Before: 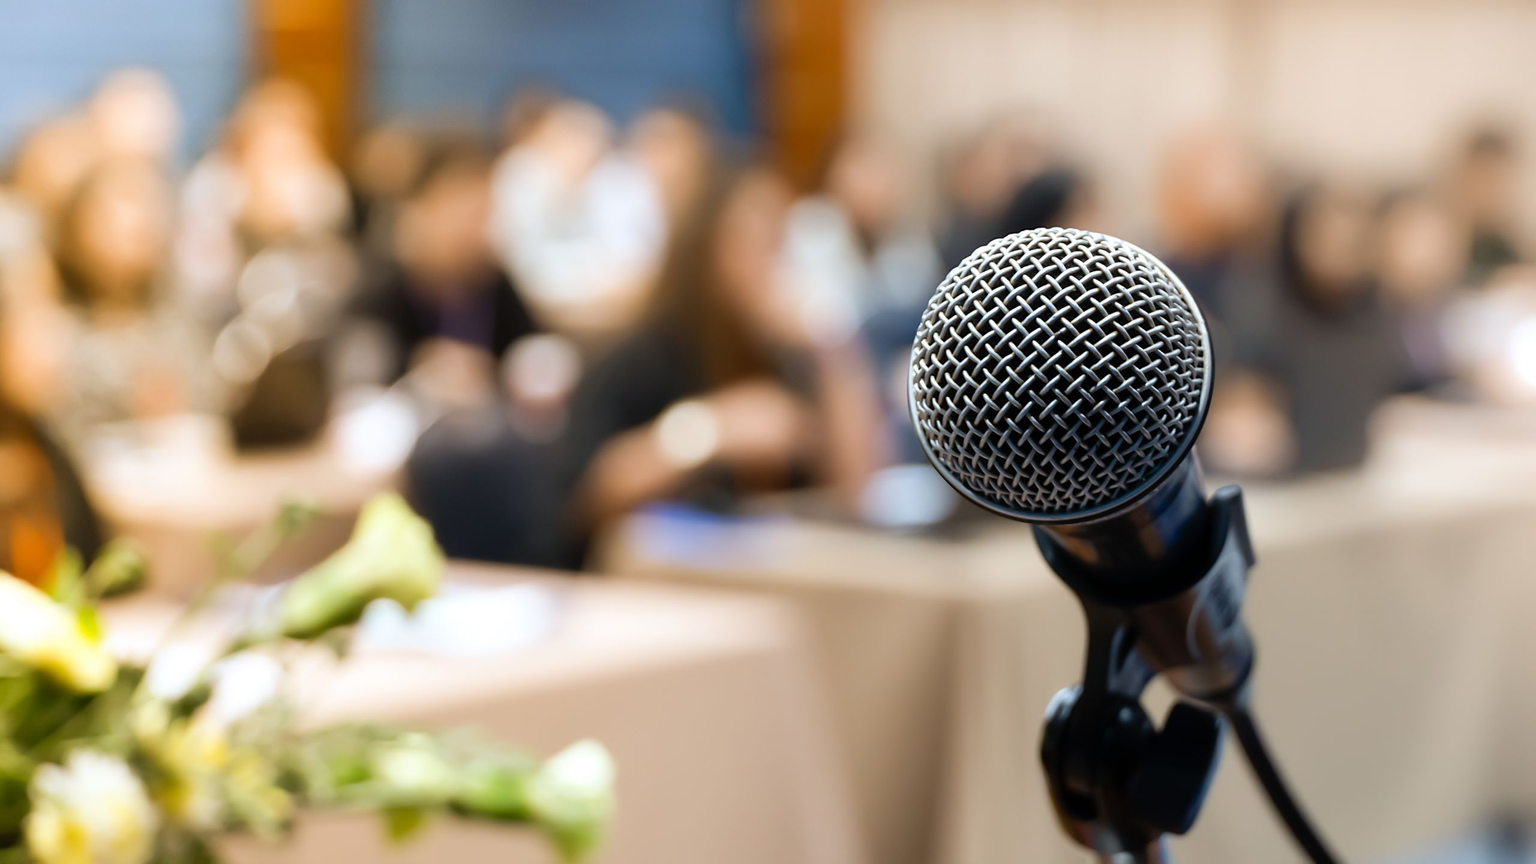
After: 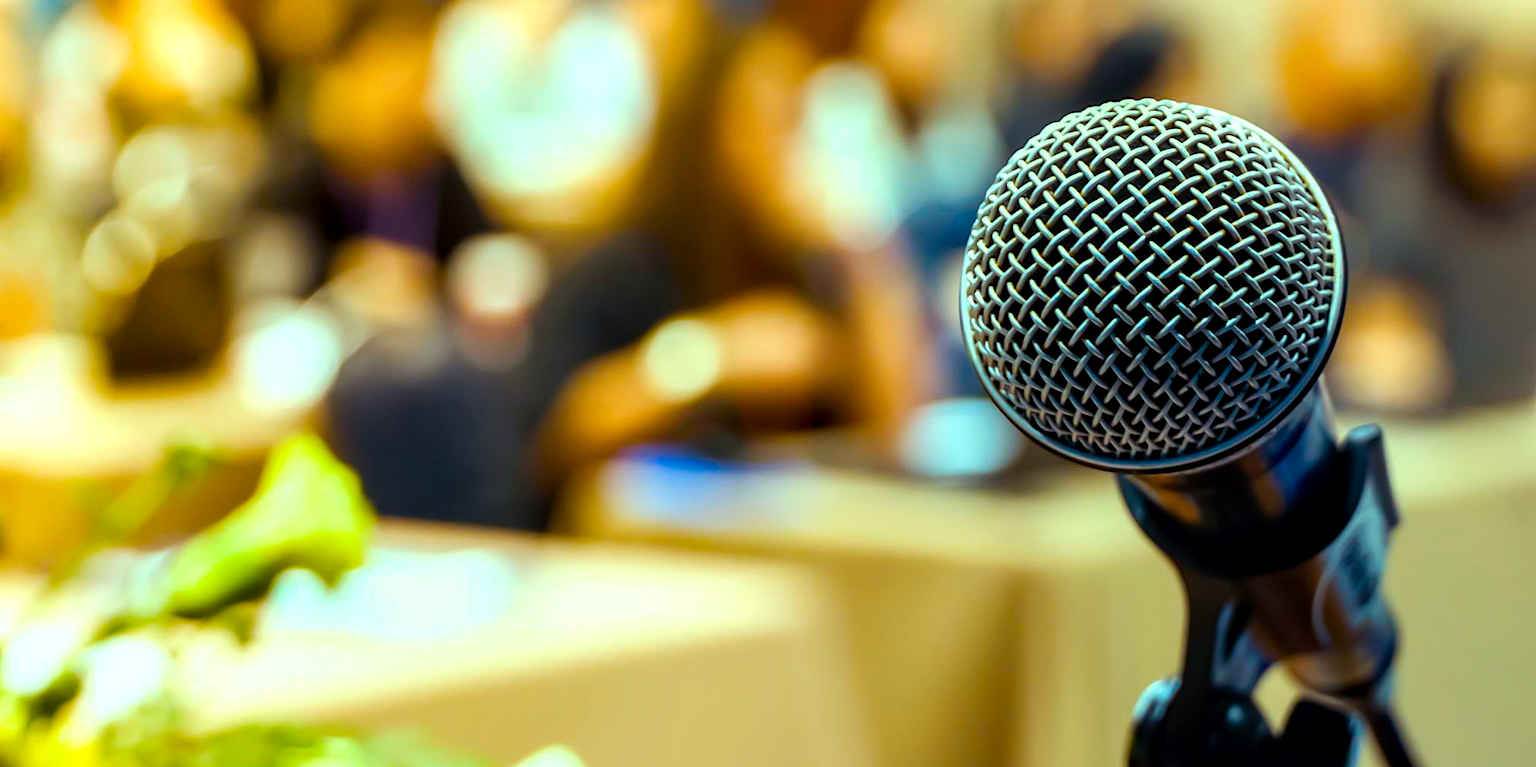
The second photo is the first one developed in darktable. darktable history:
local contrast: detail 142%
crop: left 9.651%, top 17.311%, right 11.169%, bottom 12.37%
color balance rgb: highlights gain › luminance 15.103%, highlights gain › chroma 7.07%, highlights gain › hue 126.83°, linear chroma grading › global chroma 9.794%, perceptual saturation grading › global saturation 39.211%, global vibrance 50.638%
